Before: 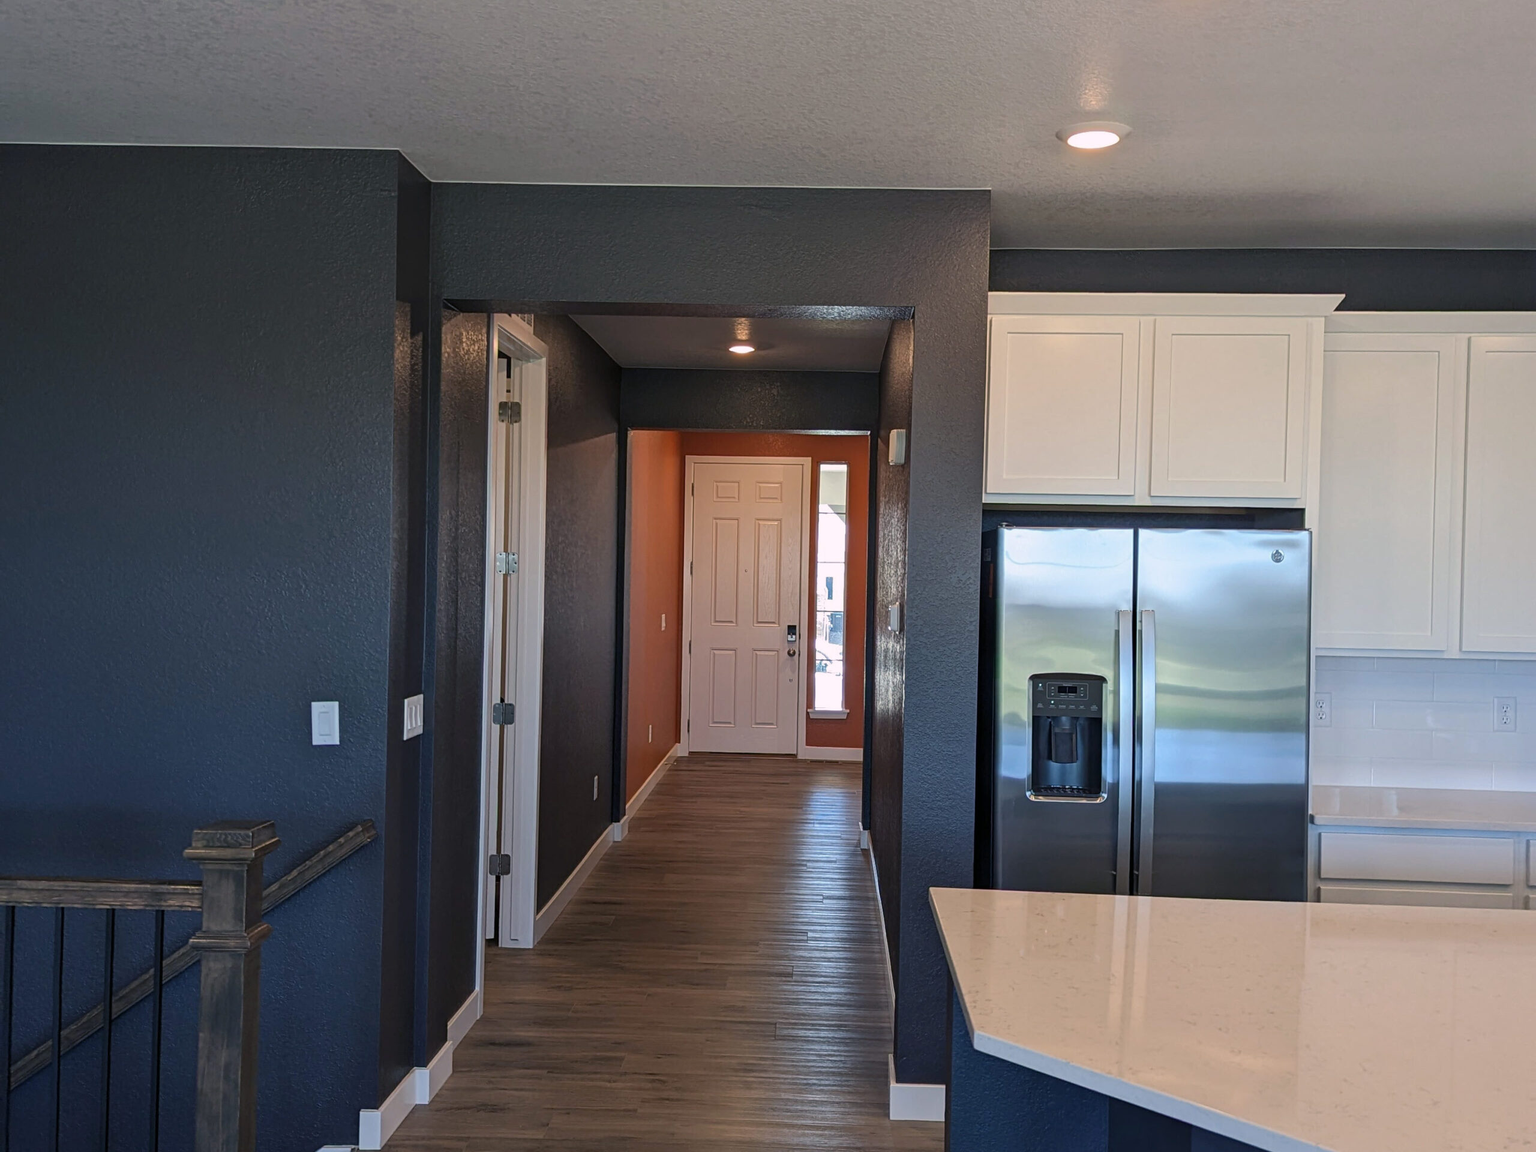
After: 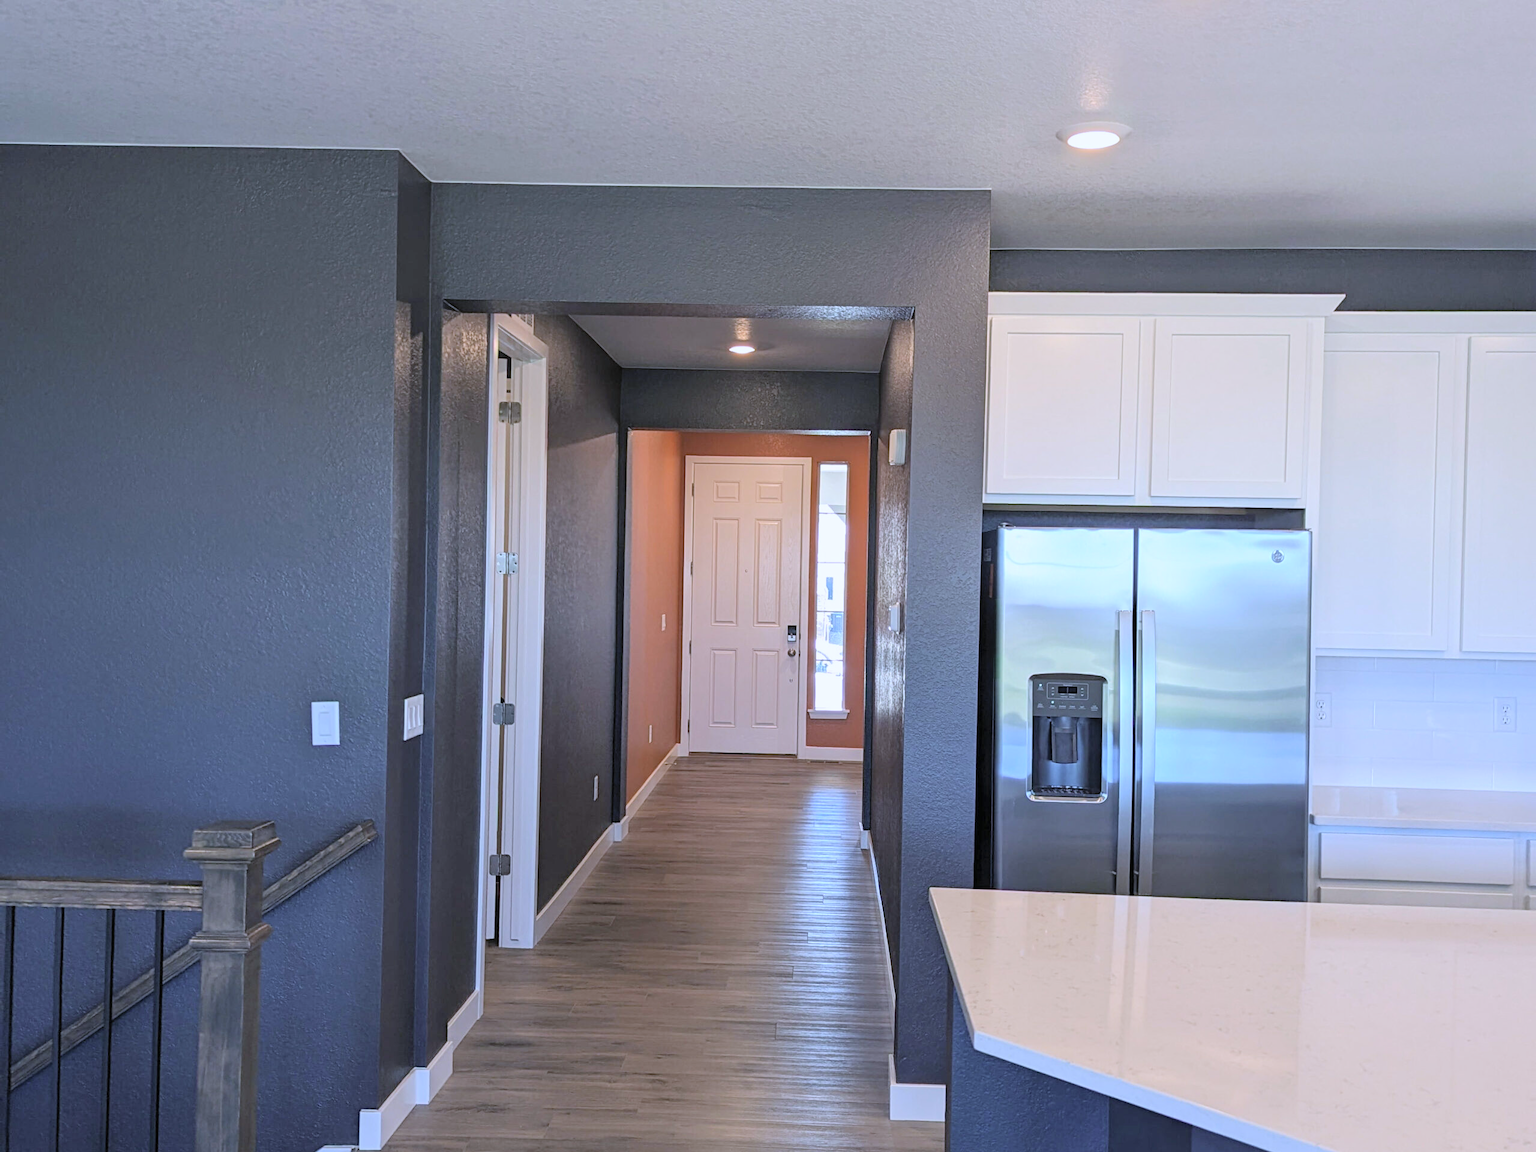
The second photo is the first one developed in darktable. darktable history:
white balance: red 0.948, green 1.02, blue 1.176
global tonemap: drago (0.7, 100)
